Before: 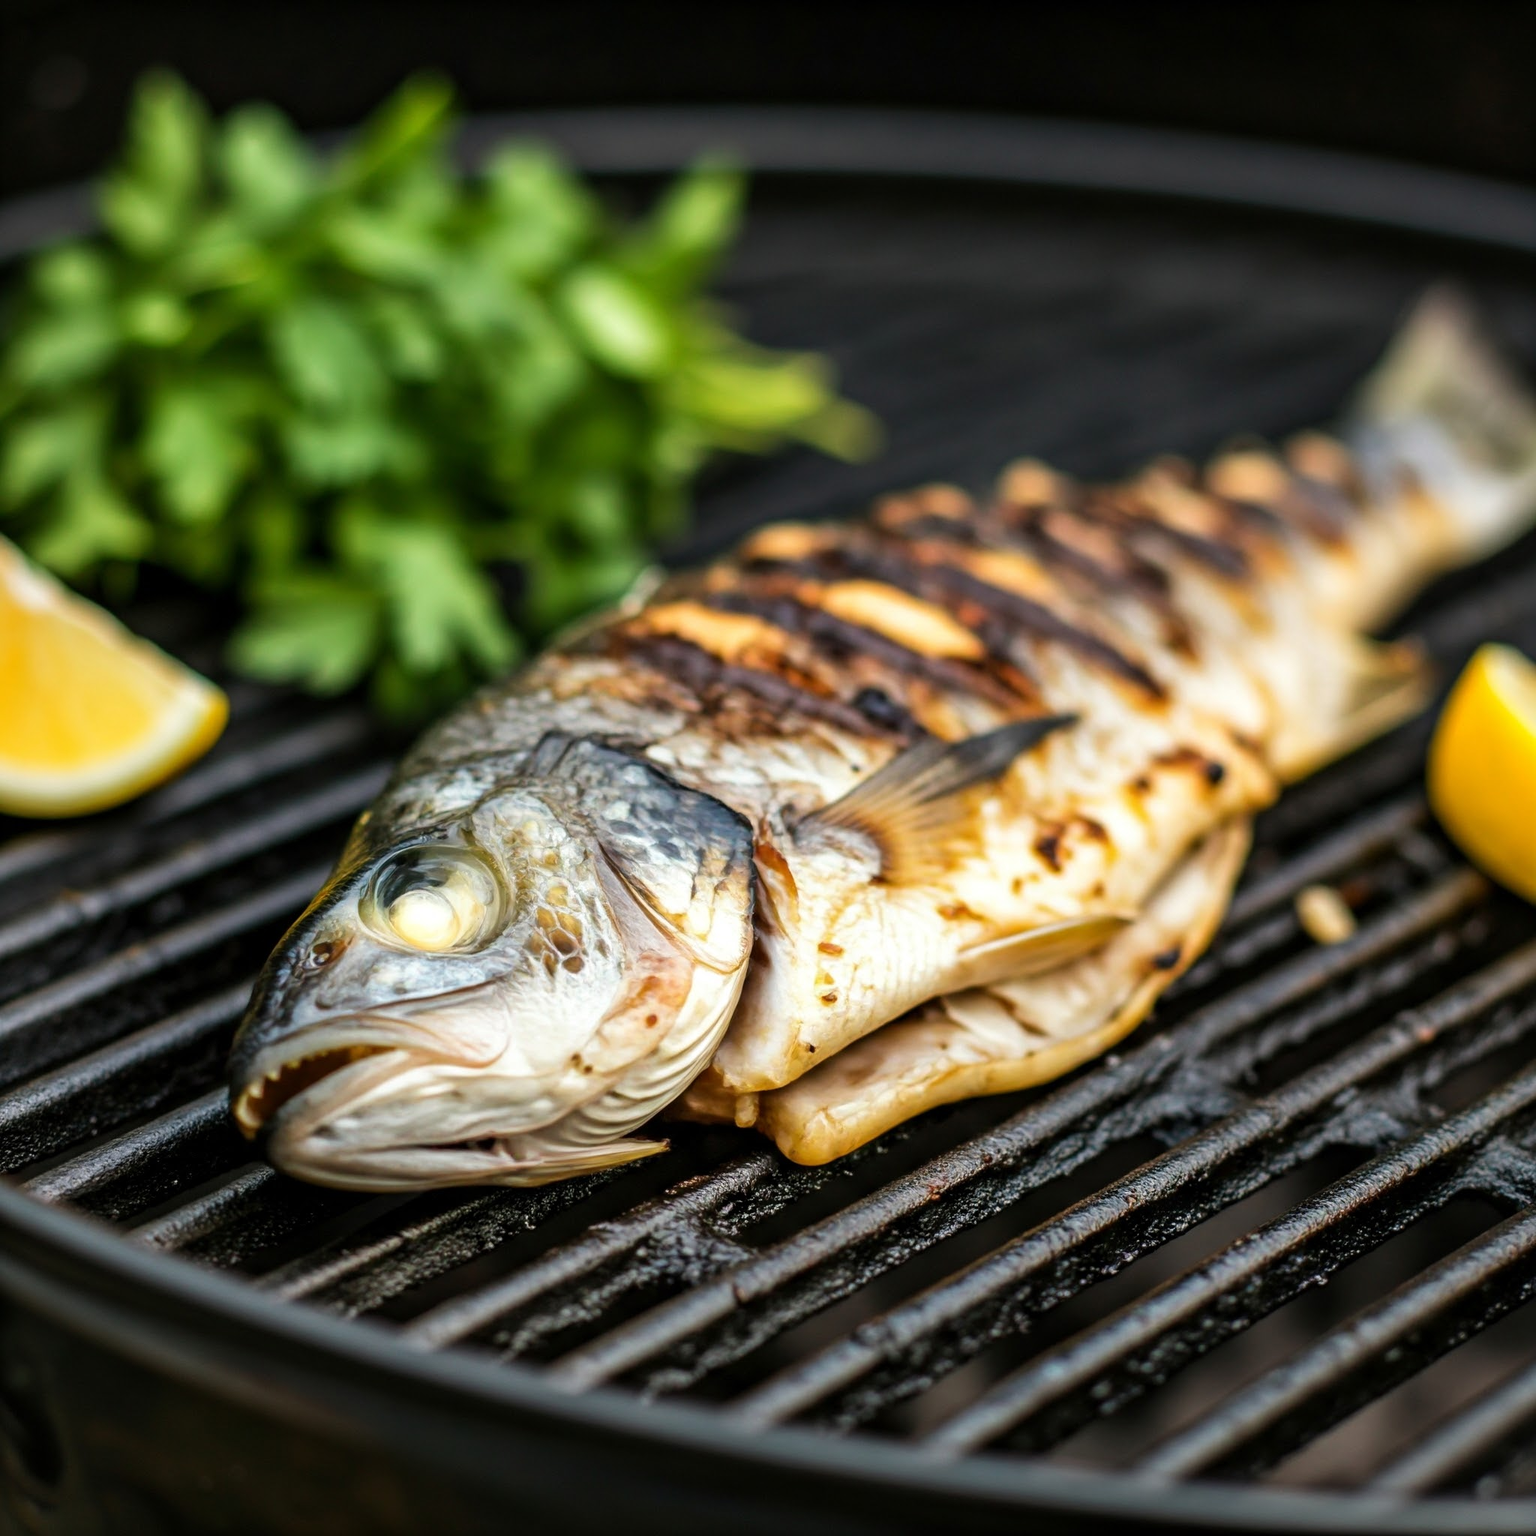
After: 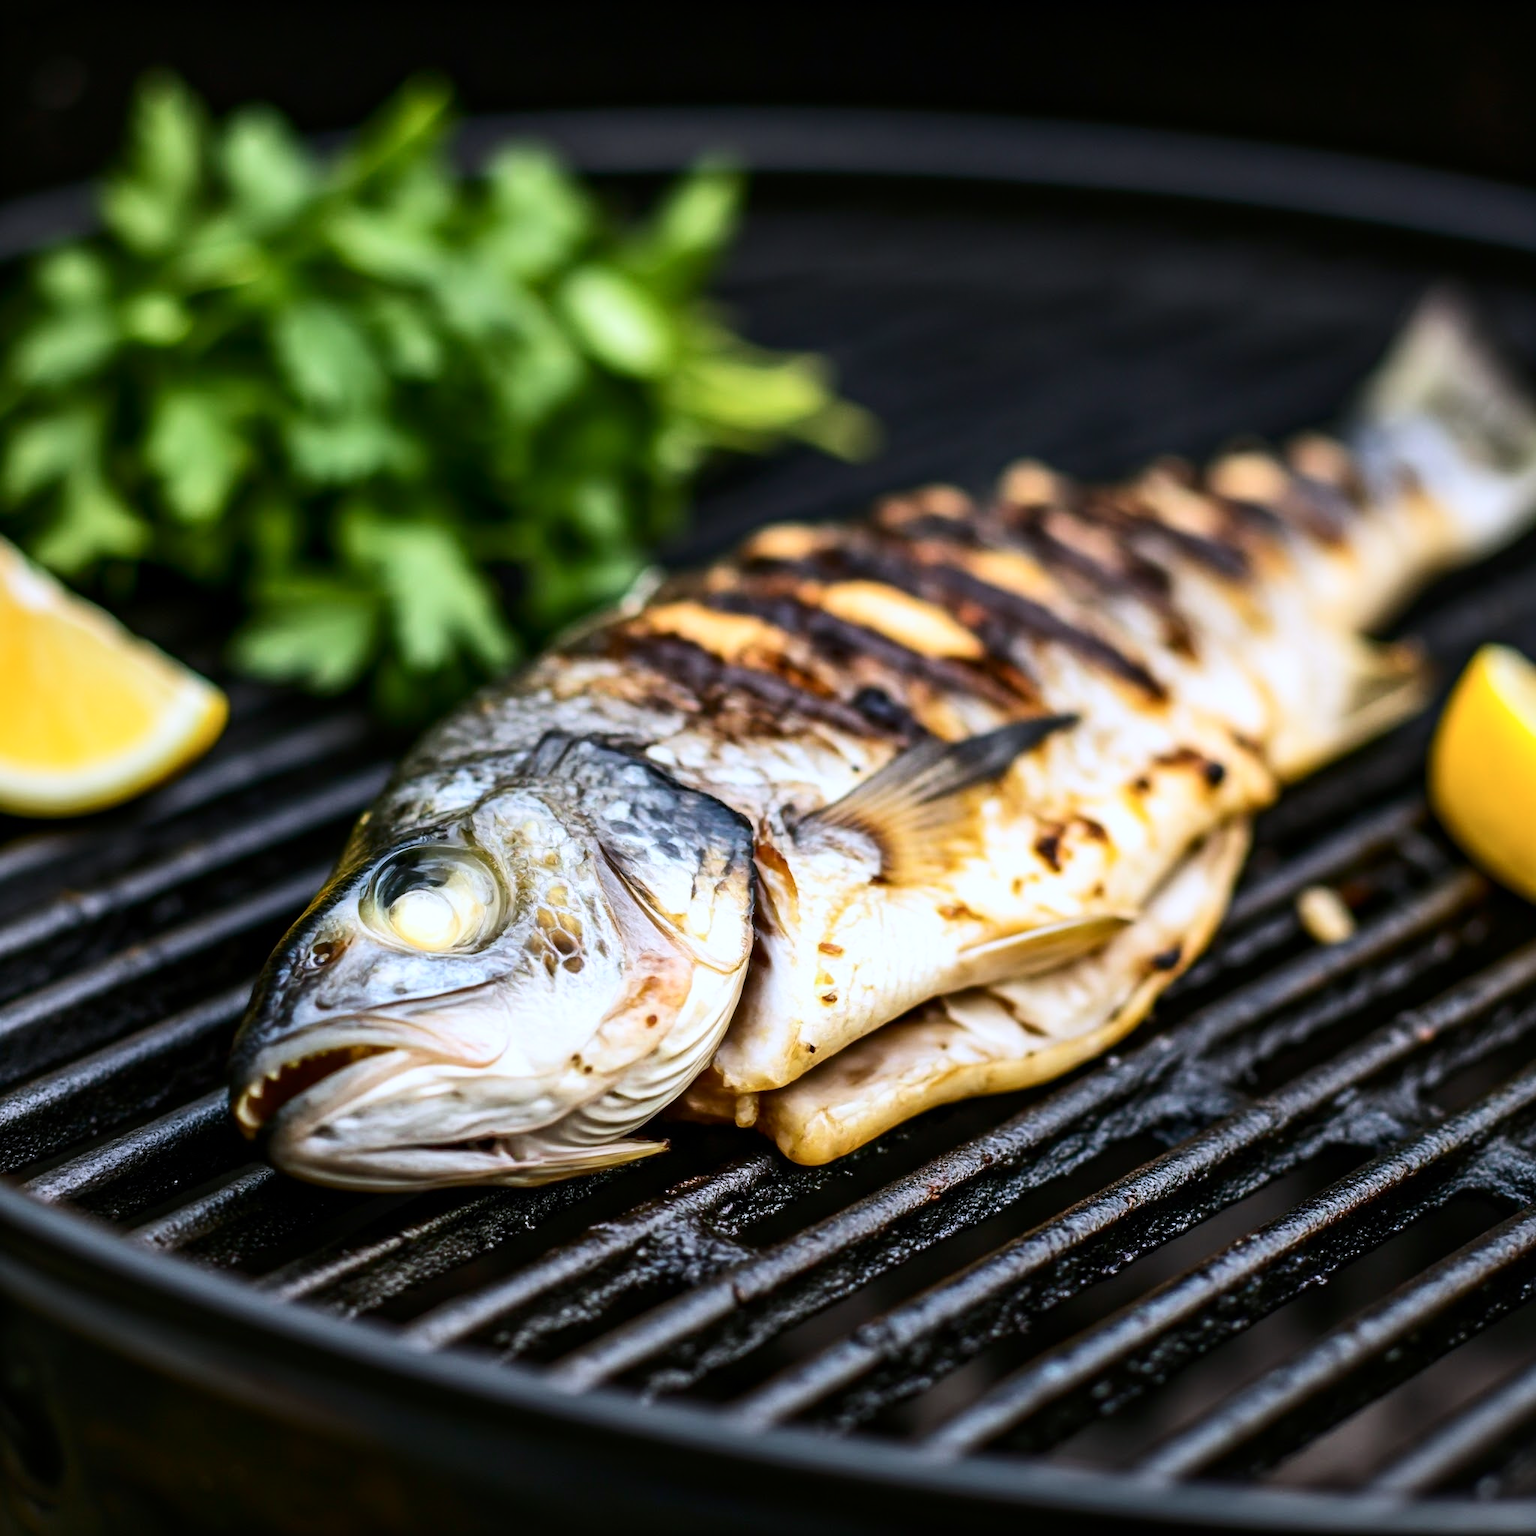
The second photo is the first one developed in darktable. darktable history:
contrast brightness saturation: contrast 0.22
white balance: red 0.967, blue 1.119, emerald 0.756
